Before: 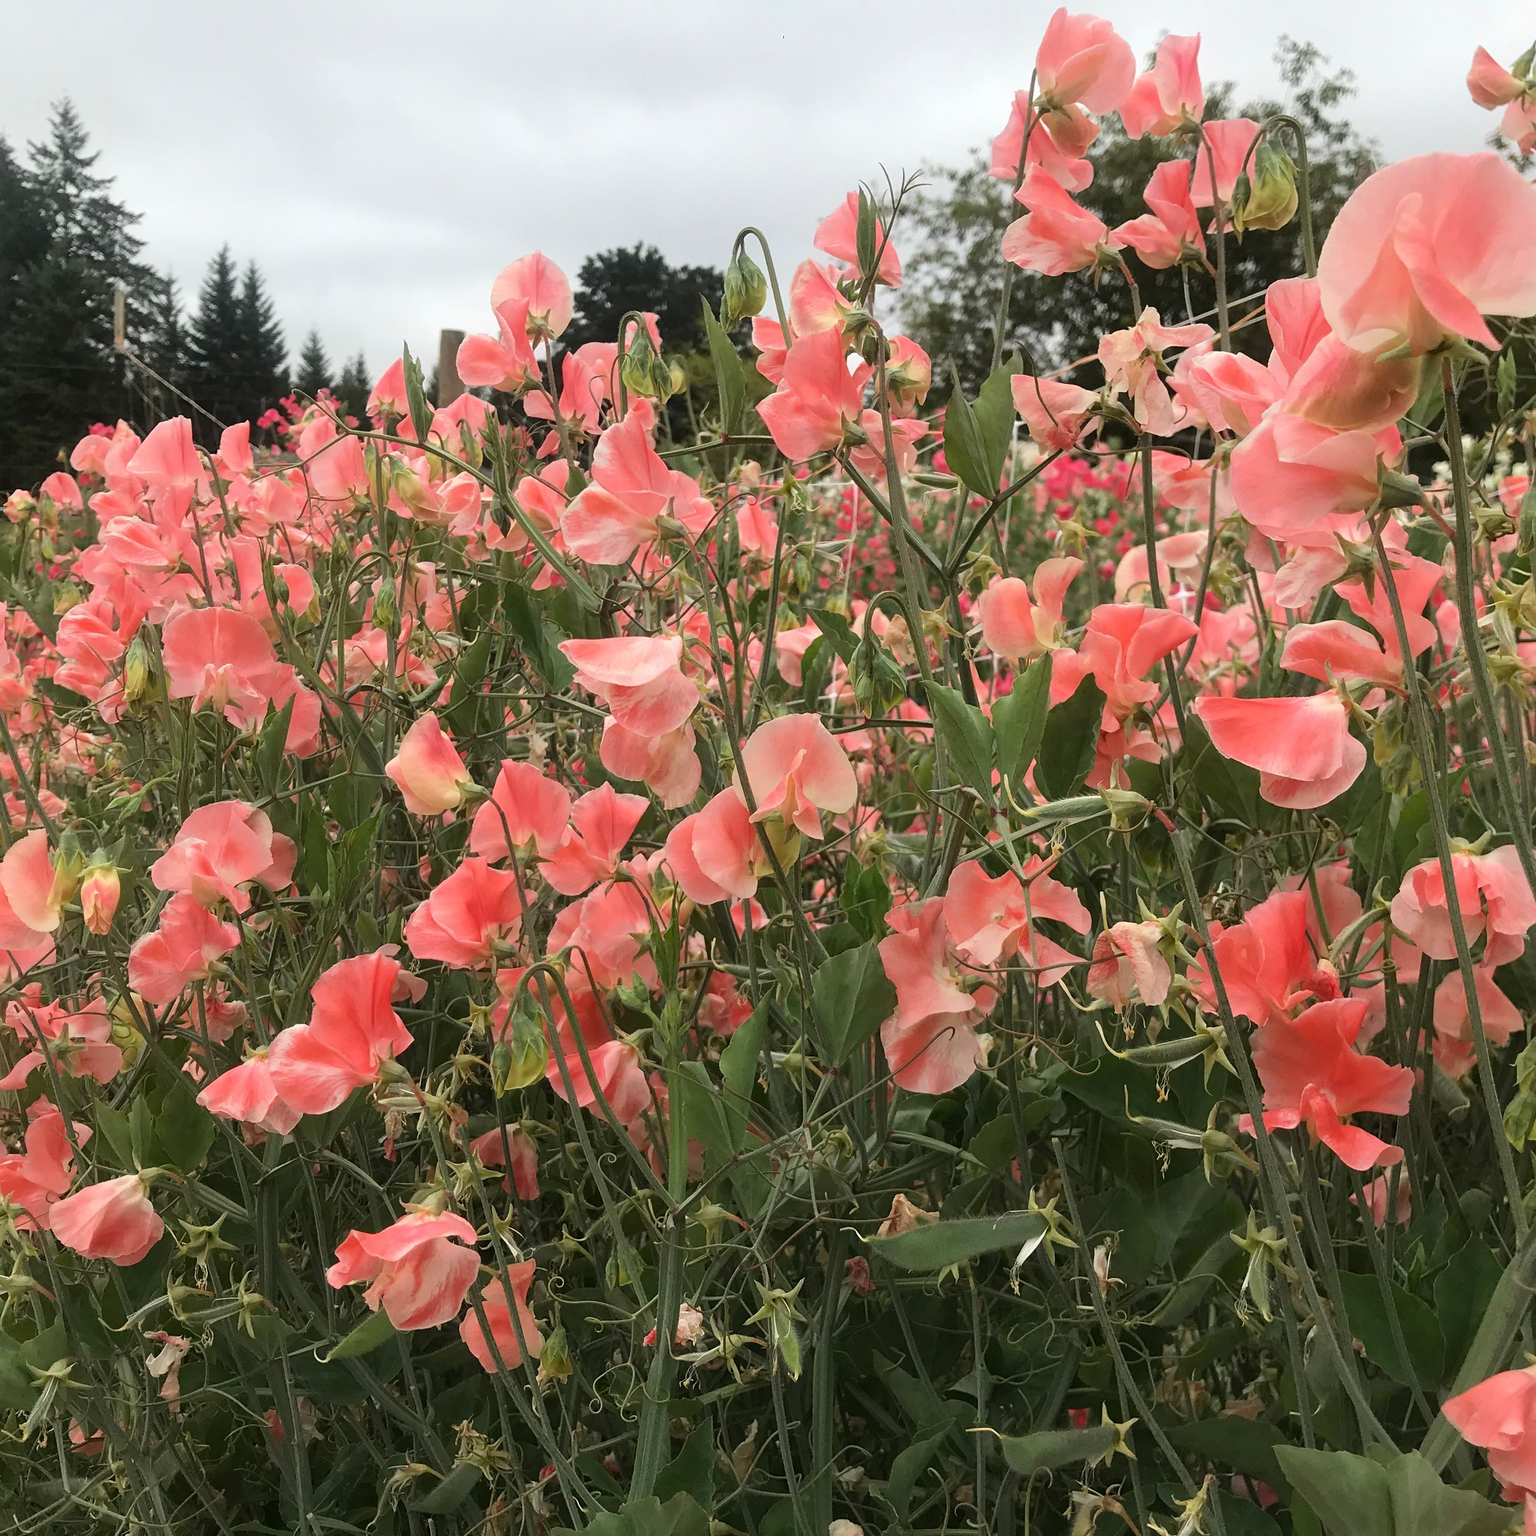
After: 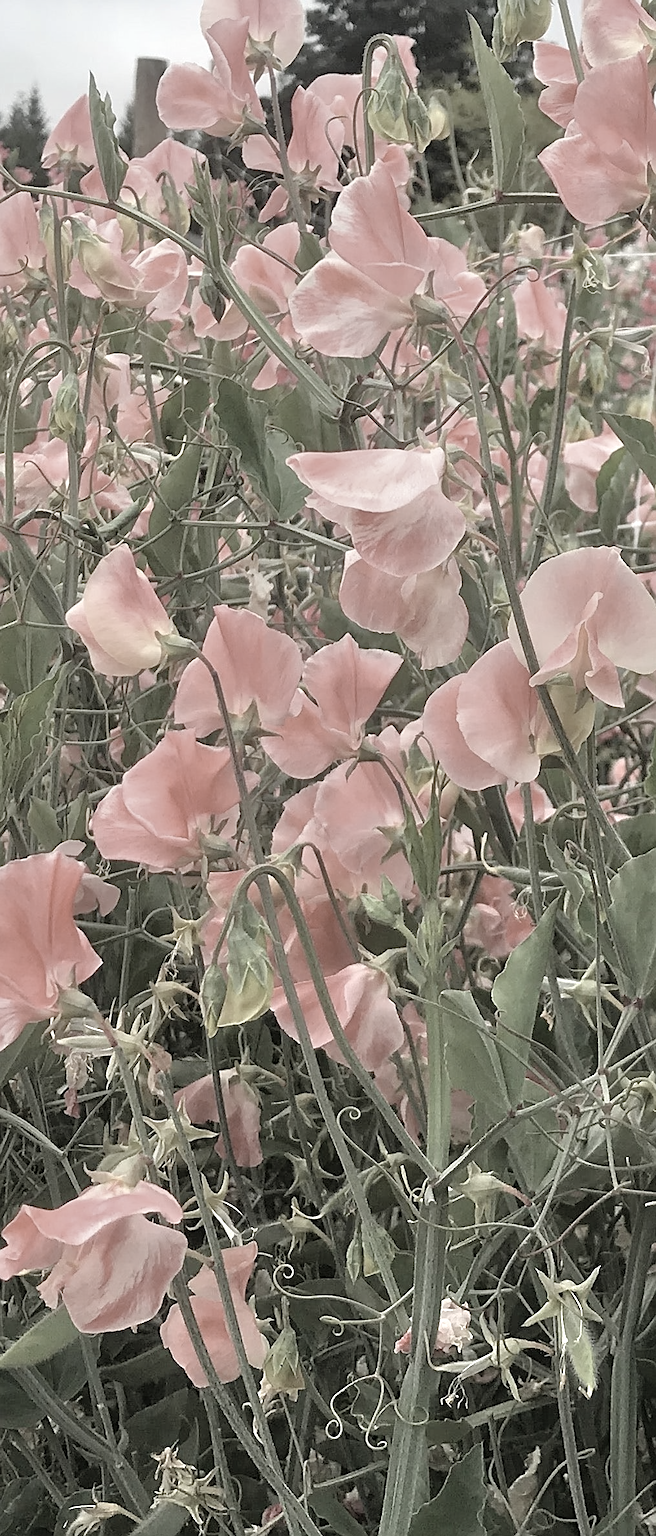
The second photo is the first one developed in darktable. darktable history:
crop and rotate: left 21.77%, top 18.528%, right 44.676%, bottom 2.997%
sharpen: on, module defaults
color zones: curves: ch1 [(0.238, 0.163) (0.476, 0.2) (0.733, 0.322) (0.848, 0.134)]
tone equalizer: -7 EV 0.15 EV, -6 EV 0.6 EV, -5 EV 1.15 EV, -4 EV 1.33 EV, -3 EV 1.15 EV, -2 EV 0.6 EV, -1 EV 0.15 EV, mask exposure compensation -0.5 EV
